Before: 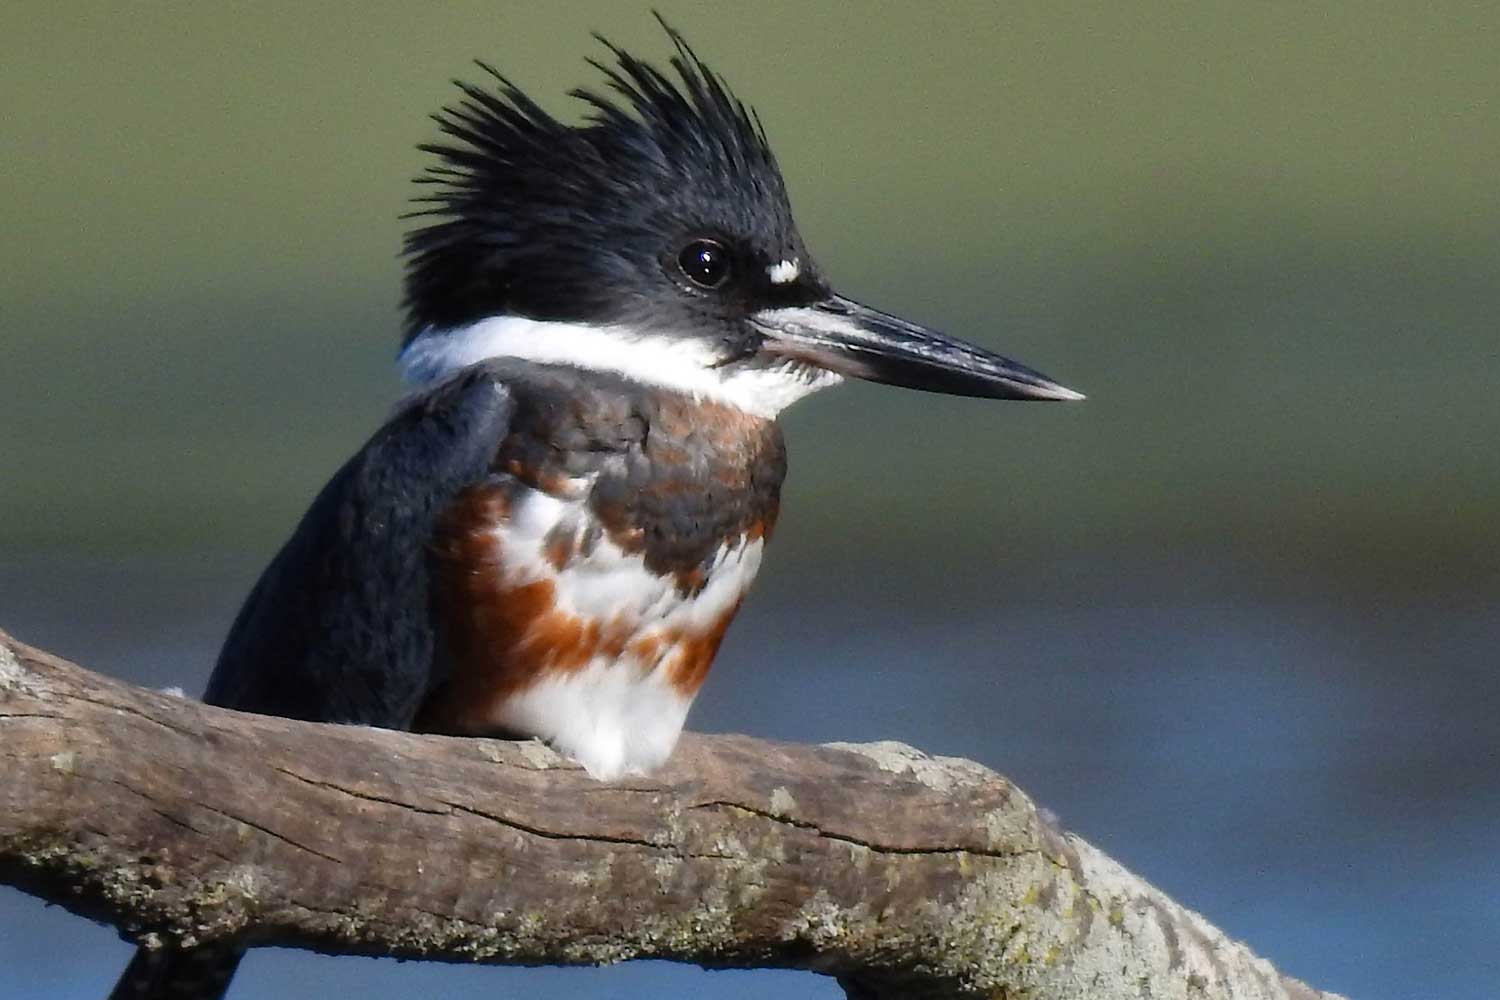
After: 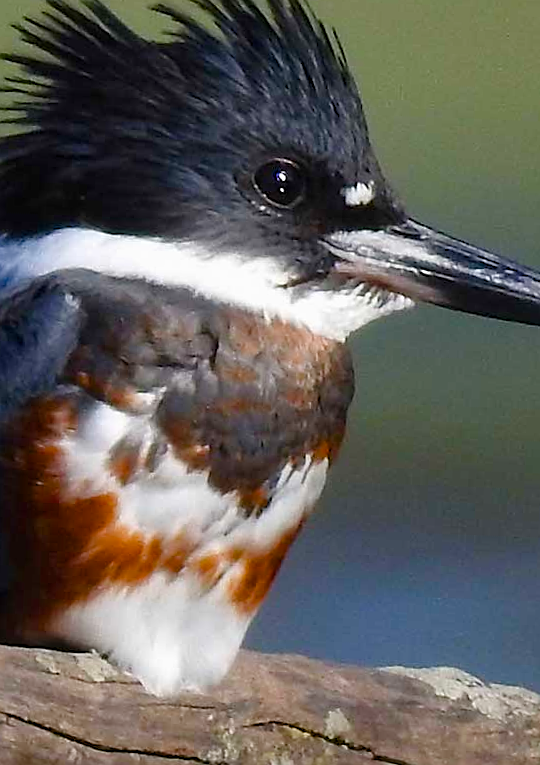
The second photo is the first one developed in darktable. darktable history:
crop and rotate: left 29.476%, top 10.214%, right 35.32%, bottom 17.333%
sharpen: on, module defaults
rotate and perspective: rotation 2.17°, automatic cropping off
exposure: exposure -0.048 EV, compensate highlight preservation false
color balance rgb: perceptual saturation grading › global saturation 35%, perceptual saturation grading › highlights -30%, perceptual saturation grading › shadows 35%, perceptual brilliance grading › global brilliance 3%, perceptual brilliance grading › highlights -3%, perceptual brilliance grading › shadows 3%
